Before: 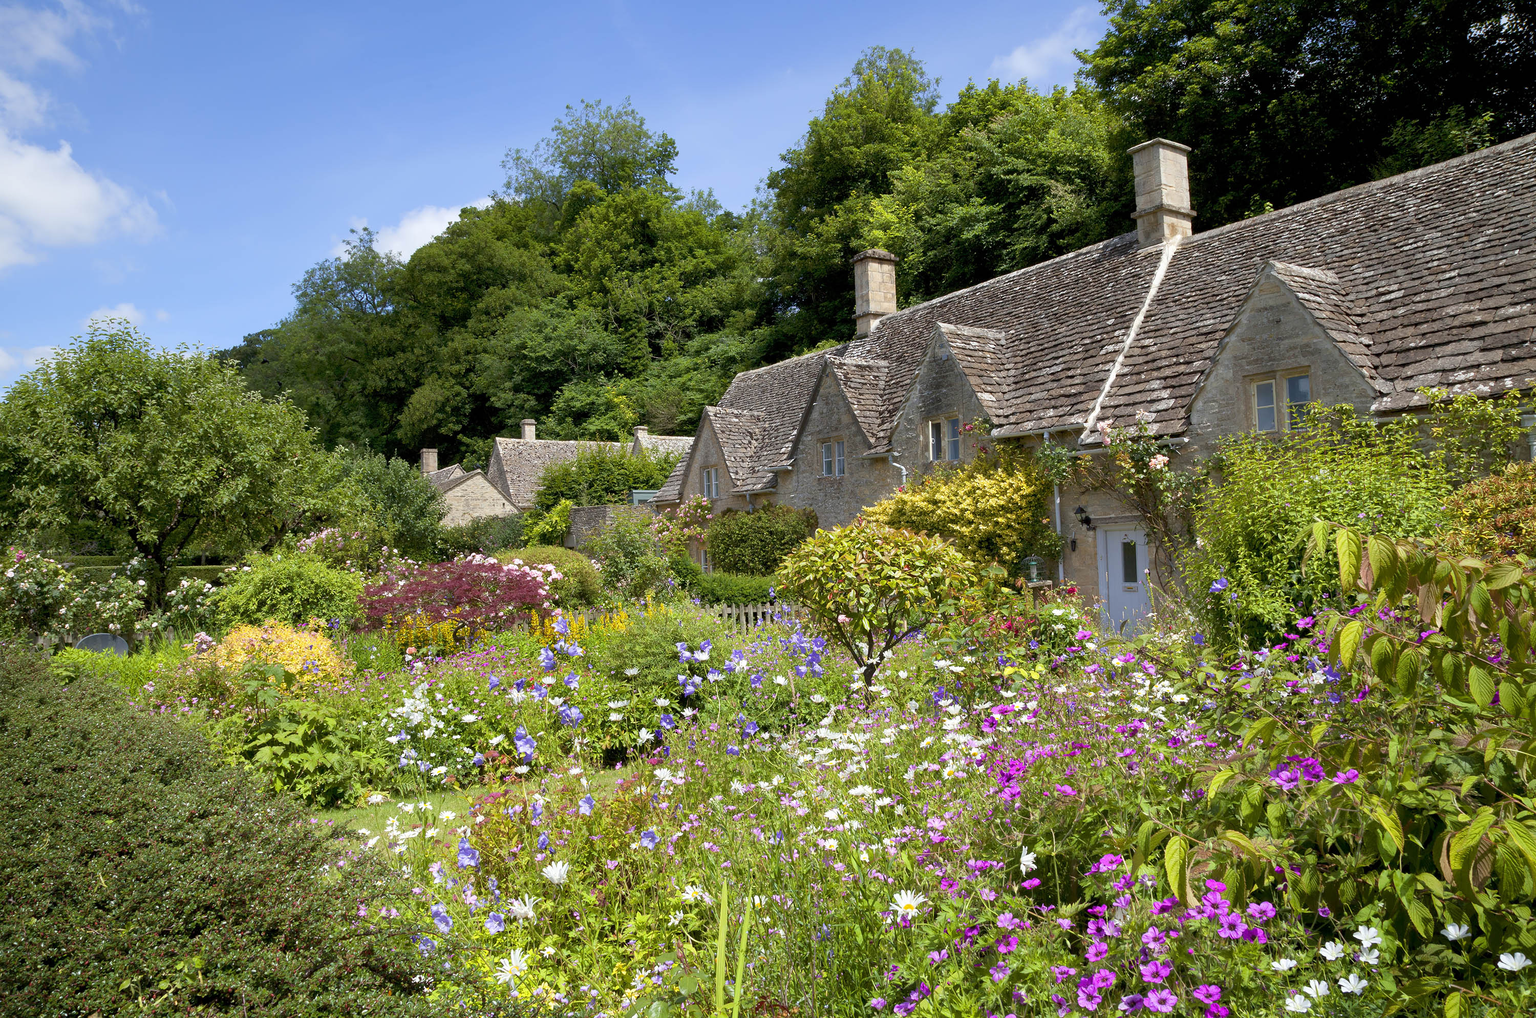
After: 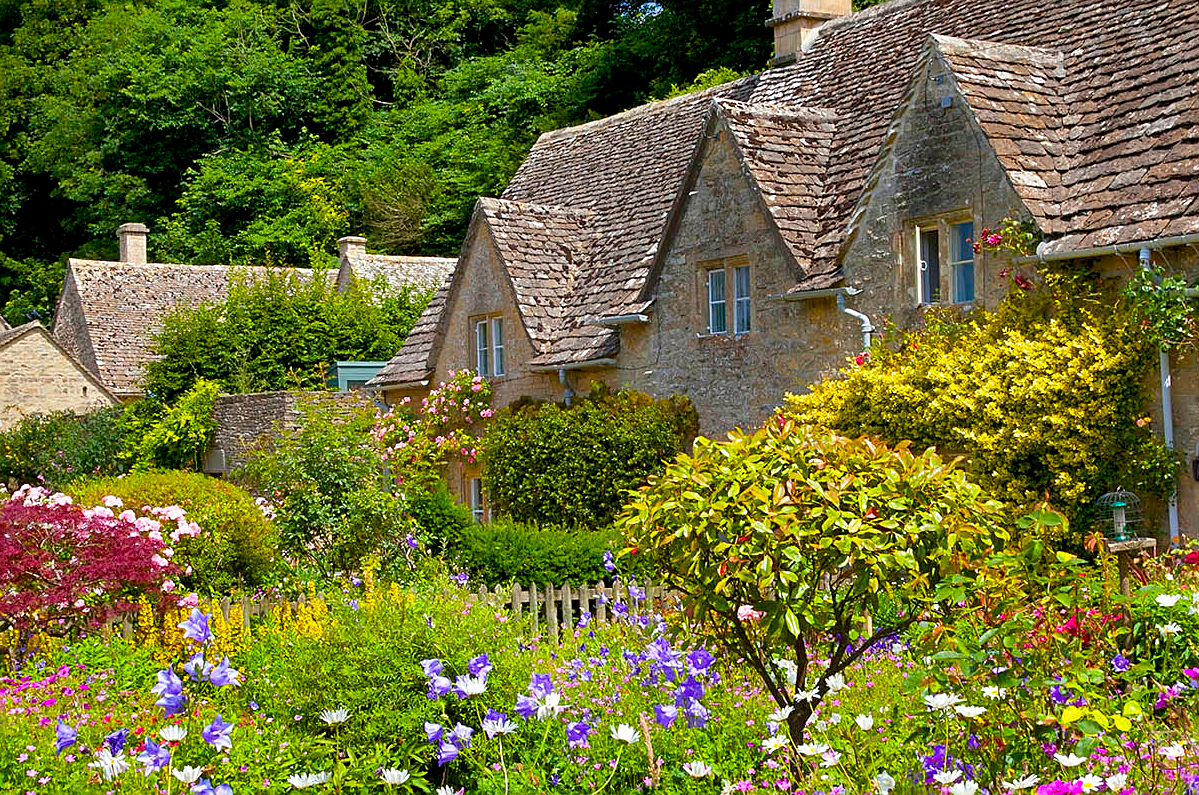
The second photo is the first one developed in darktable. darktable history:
shadows and highlights: radius 118.69, shadows 42.21, highlights -61.56, soften with gaussian
sharpen: on, module defaults
contrast brightness saturation: contrast 0.04, saturation 0.07
crop: left 30%, top 30%, right 30%, bottom 30%
color balance rgb: perceptual saturation grading › global saturation 30%, global vibrance 30%
